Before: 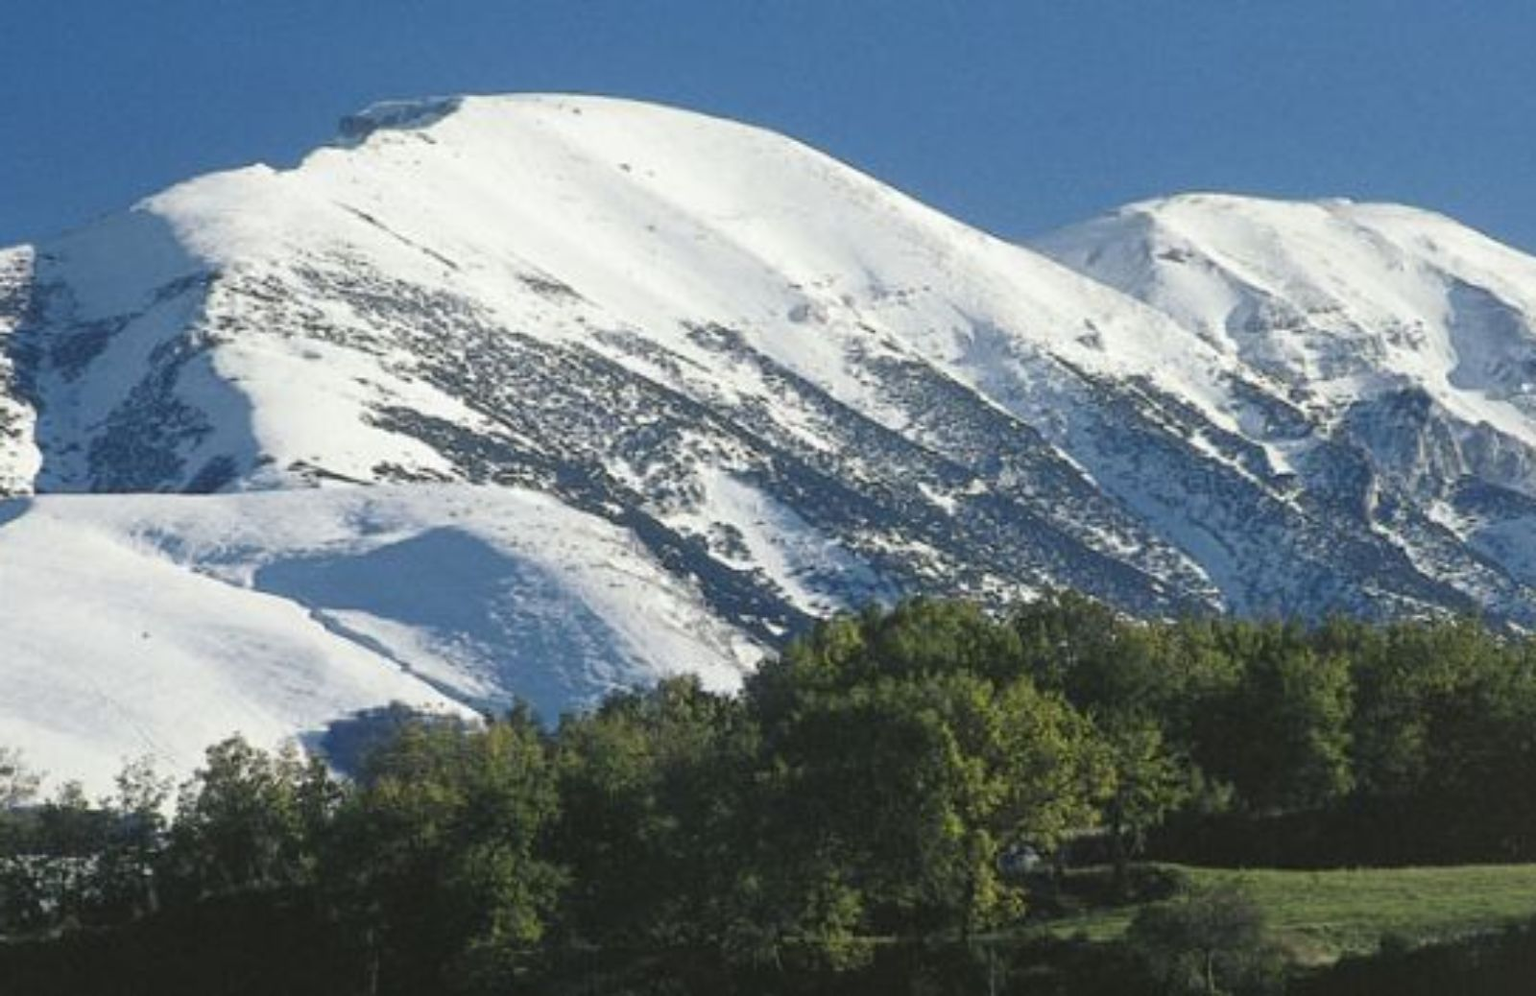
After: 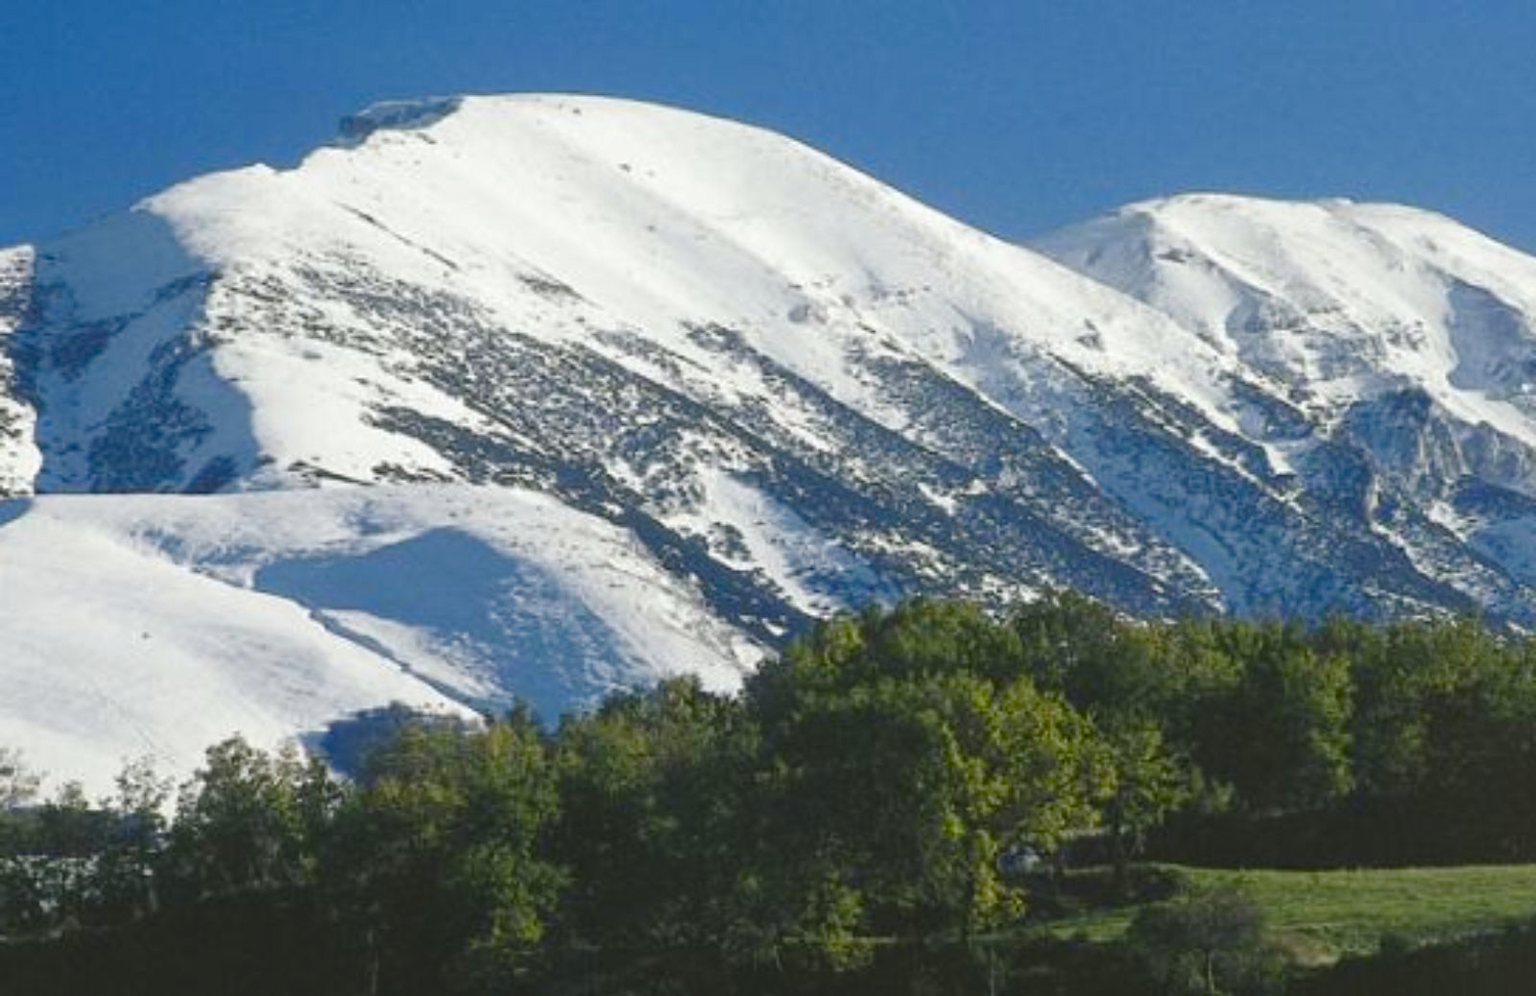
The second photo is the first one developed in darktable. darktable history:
color balance rgb: global offset › luminance 0.486%, global offset › hue 57.85°, linear chroma grading › global chroma 9.782%, perceptual saturation grading › global saturation 20%, perceptual saturation grading › highlights -50.117%, perceptual saturation grading › shadows 30.636%
